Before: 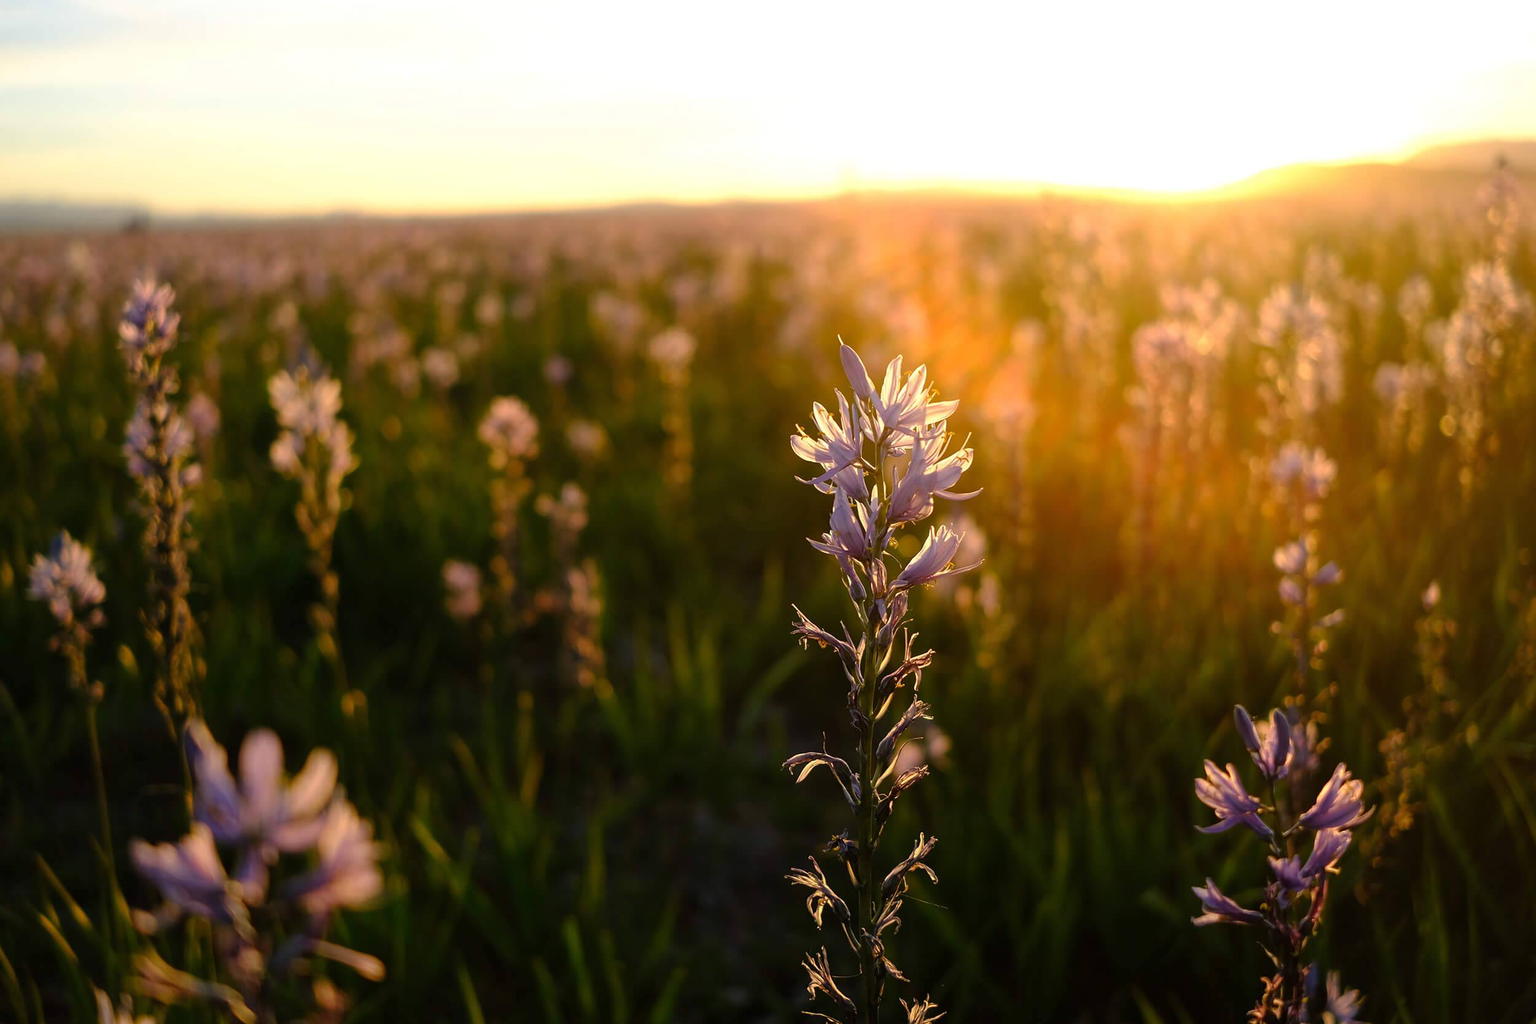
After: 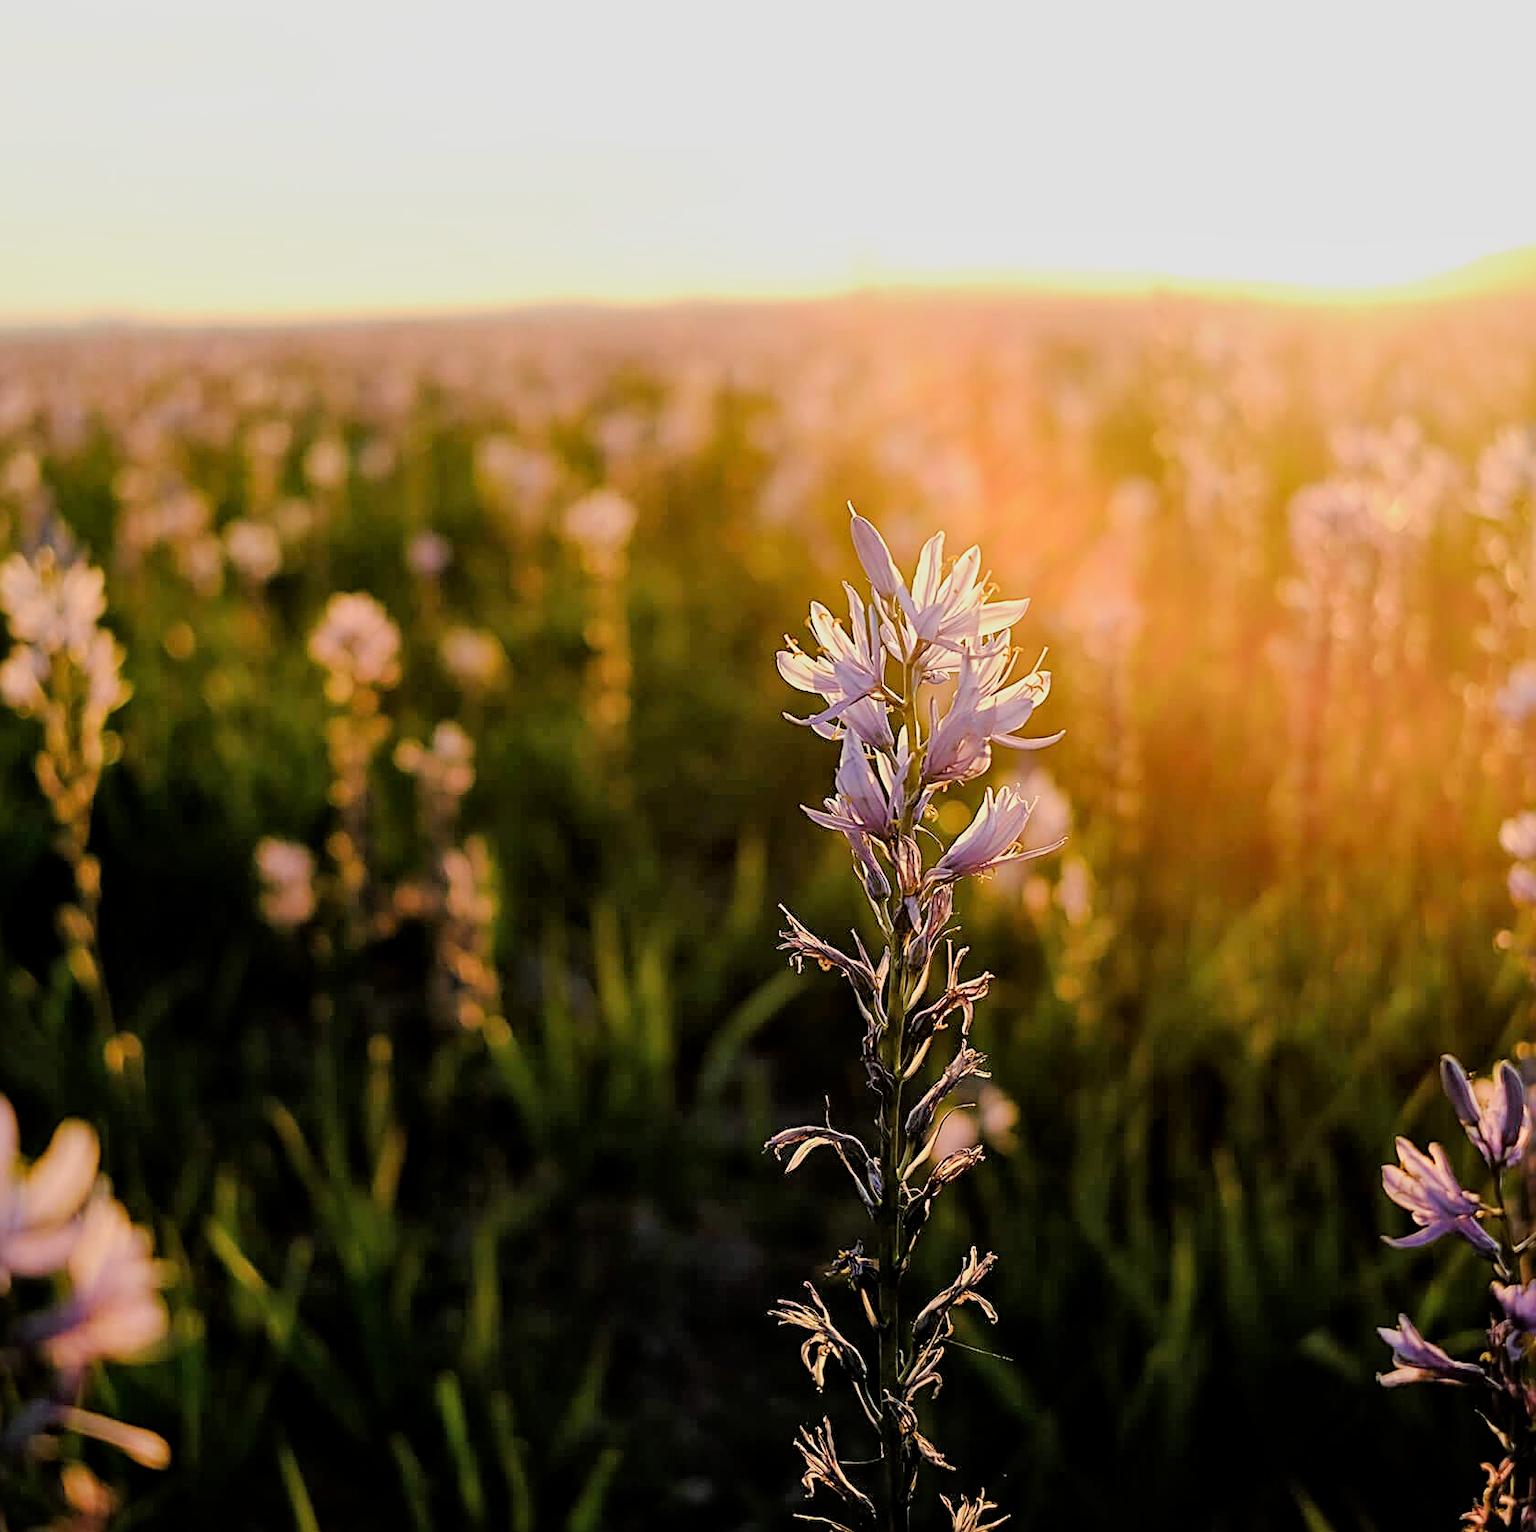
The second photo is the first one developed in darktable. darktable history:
exposure: black level correction 0, exposure 1.001 EV, compensate highlight preservation false
crop and rotate: left 17.756%, right 15.428%
filmic rgb: black relative exposure -6.07 EV, white relative exposure 6.95 EV, threshold 5.97 EV, hardness 2.25, enable highlight reconstruction true
sharpen: radius 2.813, amount 0.706
local contrast: mode bilateral grid, contrast 20, coarseness 49, detail 119%, midtone range 0.2
